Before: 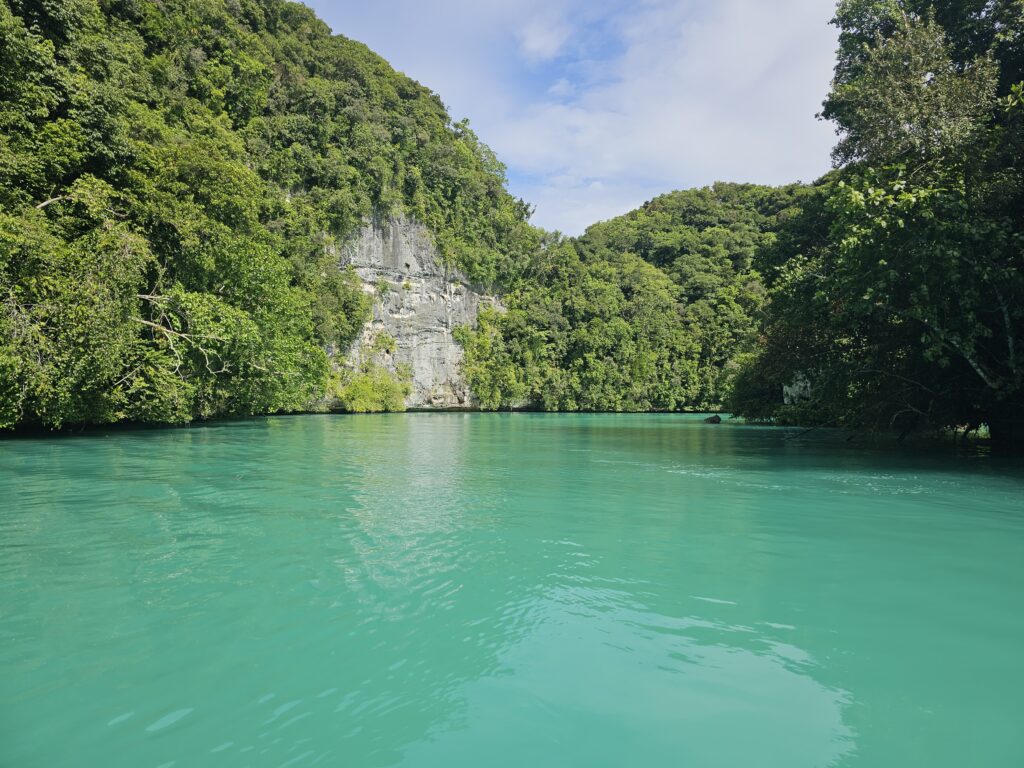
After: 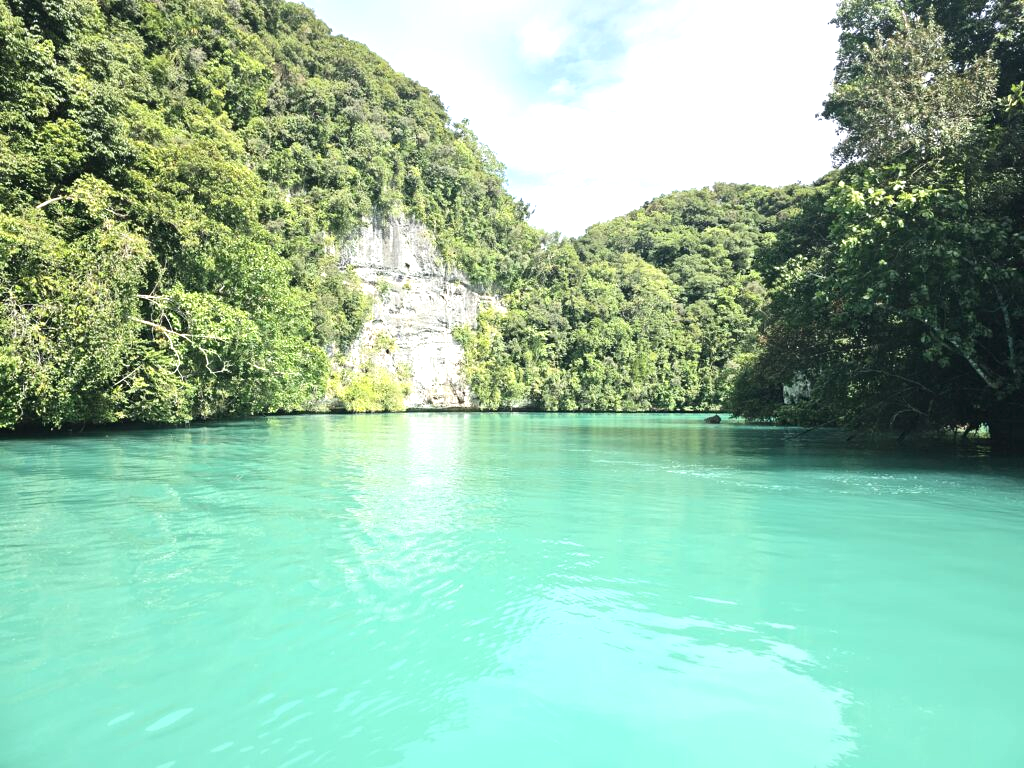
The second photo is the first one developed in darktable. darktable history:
contrast brightness saturation: contrast 0.1, saturation -0.3
exposure: black level correction 0, exposure 1.2 EV, compensate exposure bias true, compensate highlight preservation false
